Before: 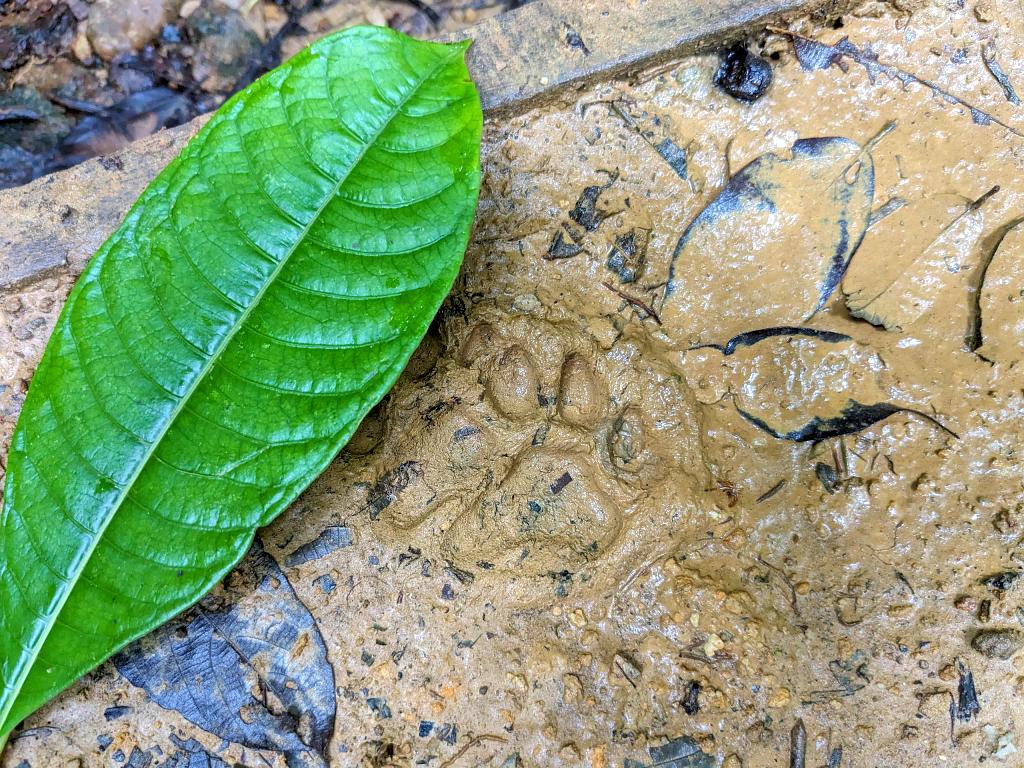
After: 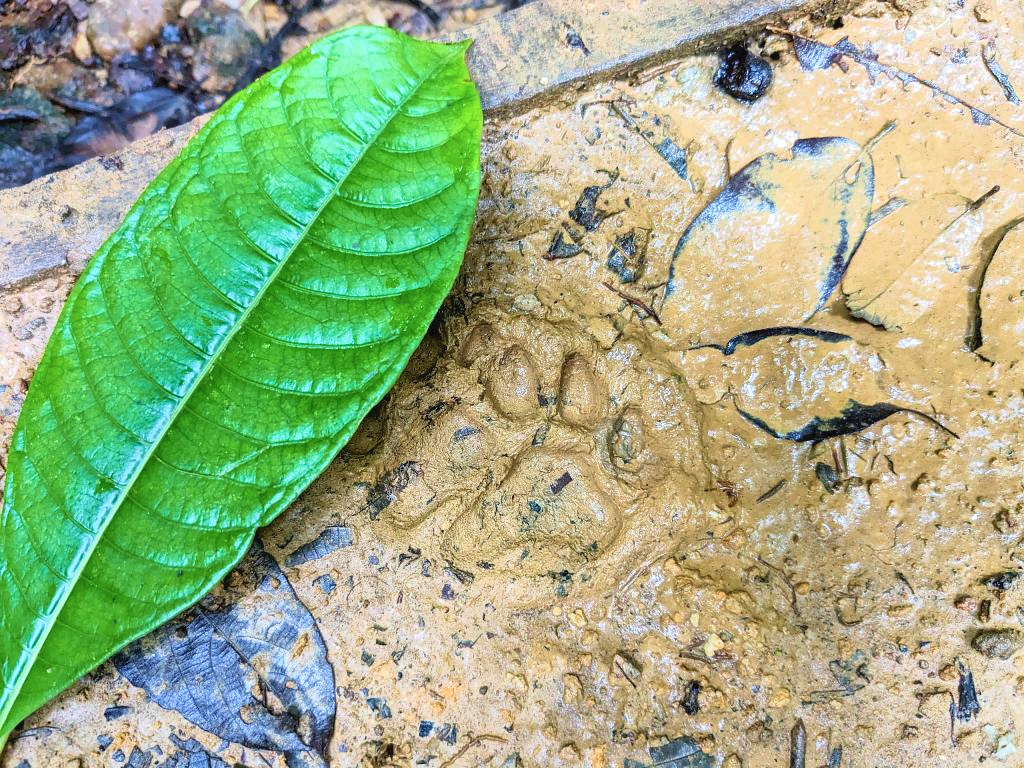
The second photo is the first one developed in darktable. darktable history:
tone curve: curves: ch0 [(0, 0) (0.003, 0.045) (0.011, 0.051) (0.025, 0.057) (0.044, 0.074) (0.069, 0.096) (0.1, 0.125) (0.136, 0.16) (0.177, 0.201) (0.224, 0.242) (0.277, 0.299) (0.335, 0.362) (0.399, 0.432) (0.468, 0.512) (0.543, 0.601) (0.623, 0.691) (0.709, 0.786) (0.801, 0.876) (0.898, 0.927) (1, 1)], color space Lab, independent channels, preserve colors none
velvia: on, module defaults
